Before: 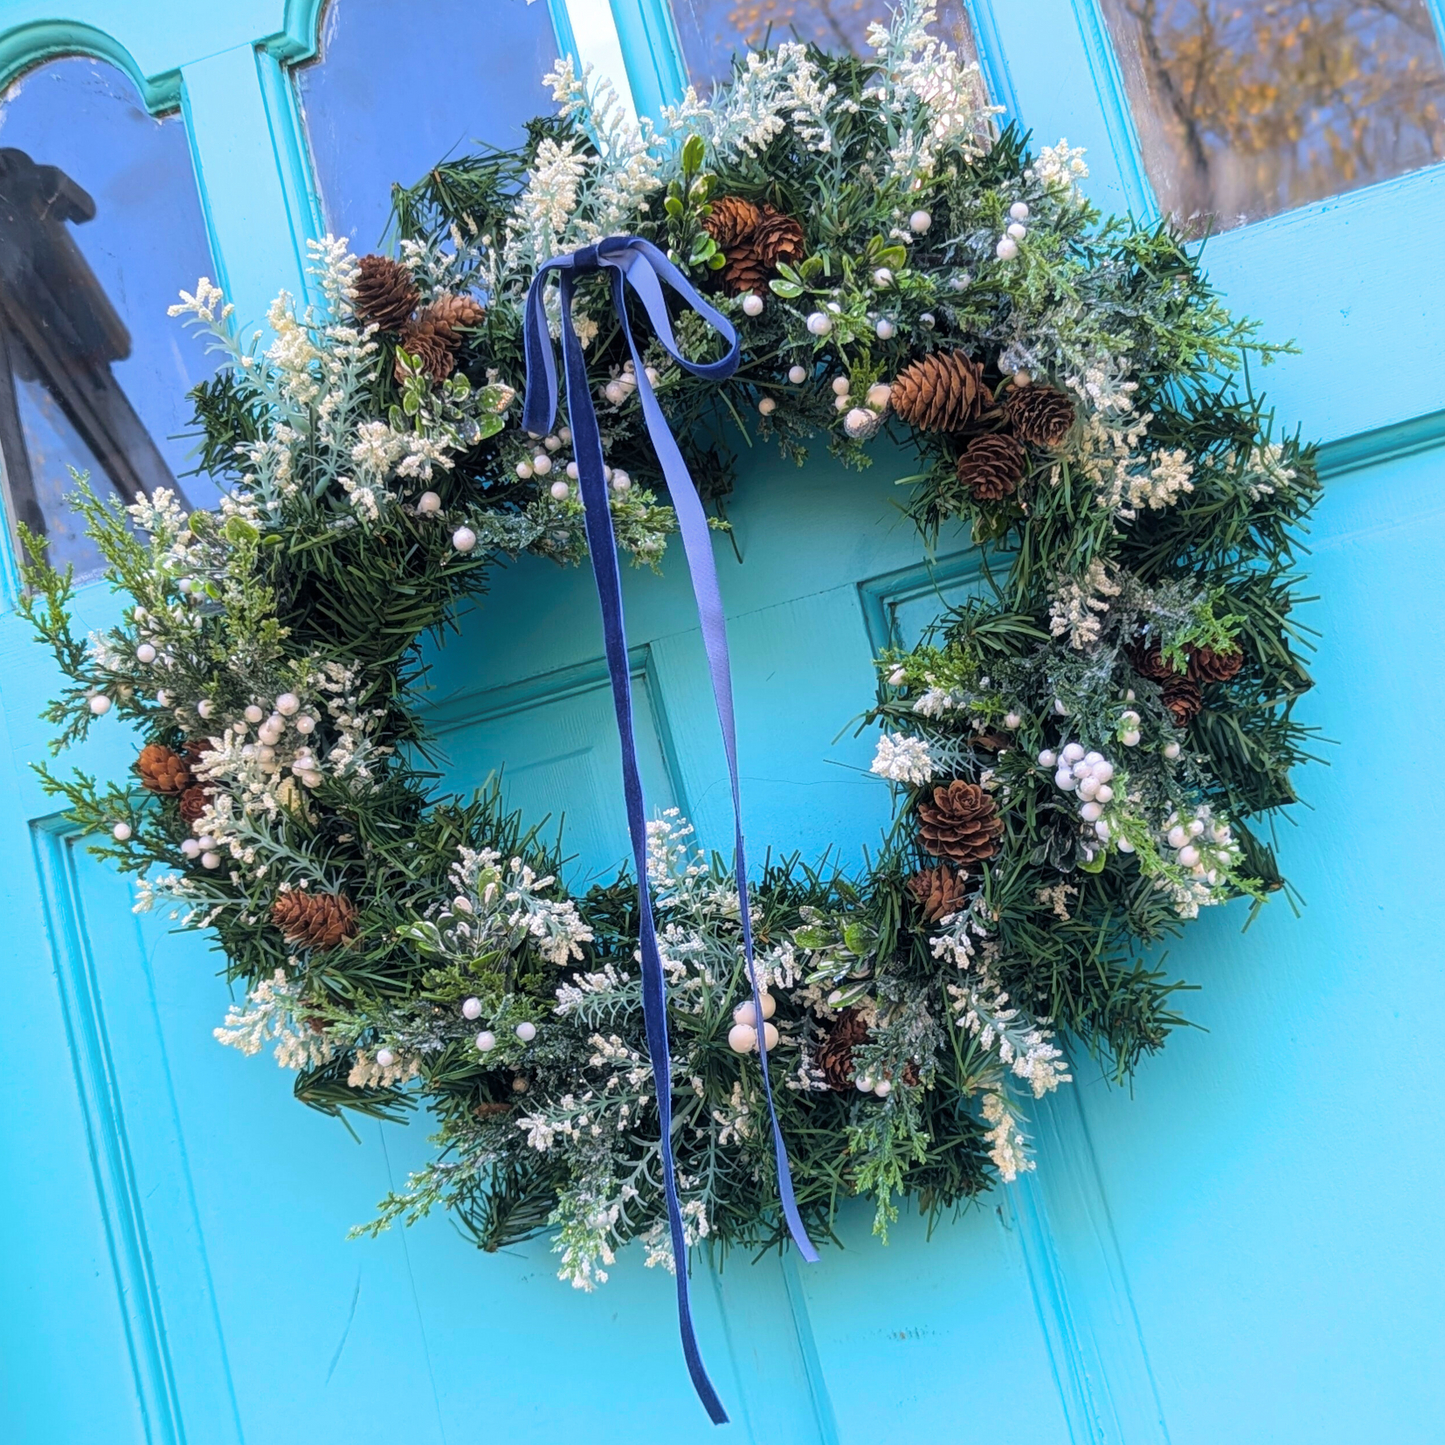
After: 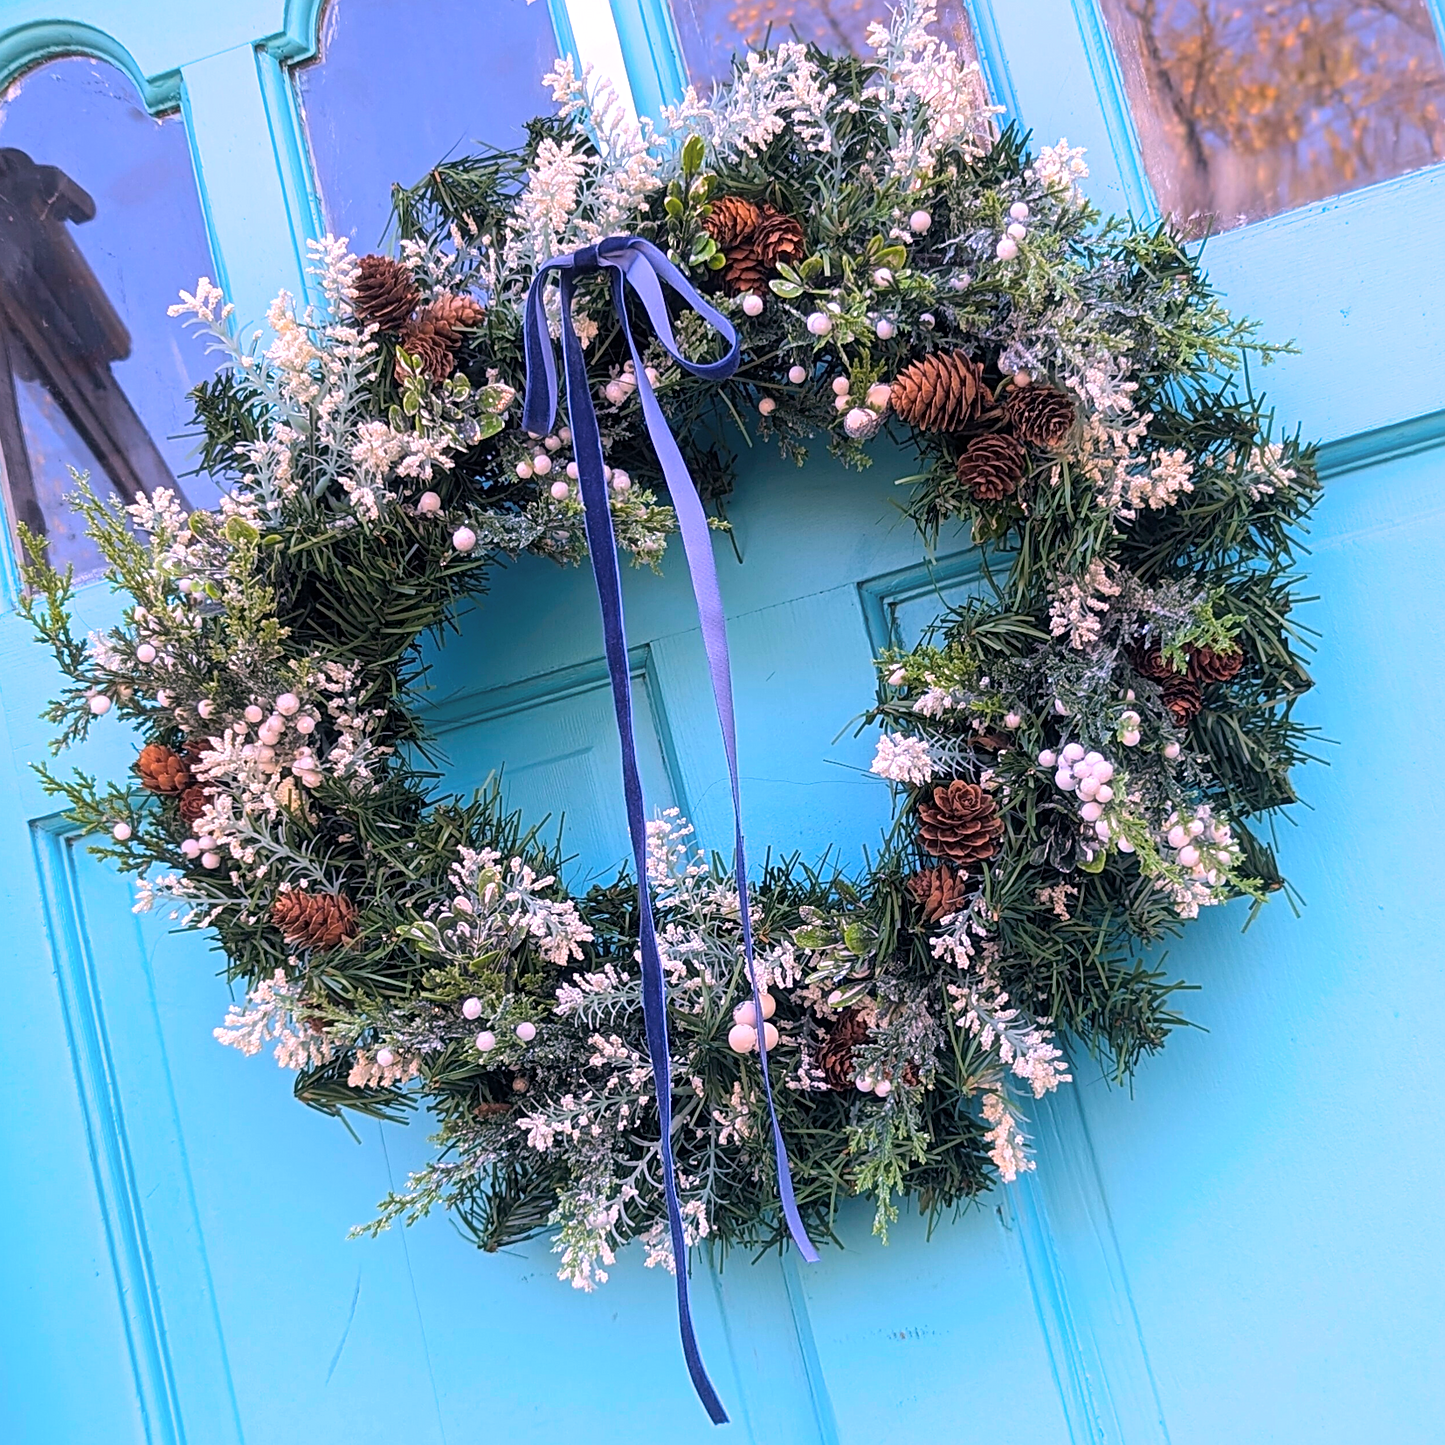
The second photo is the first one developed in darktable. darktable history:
contrast brightness saturation: saturation -0.05
white balance: red 1.188, blue 1.11
sharpen: on, module defaults
